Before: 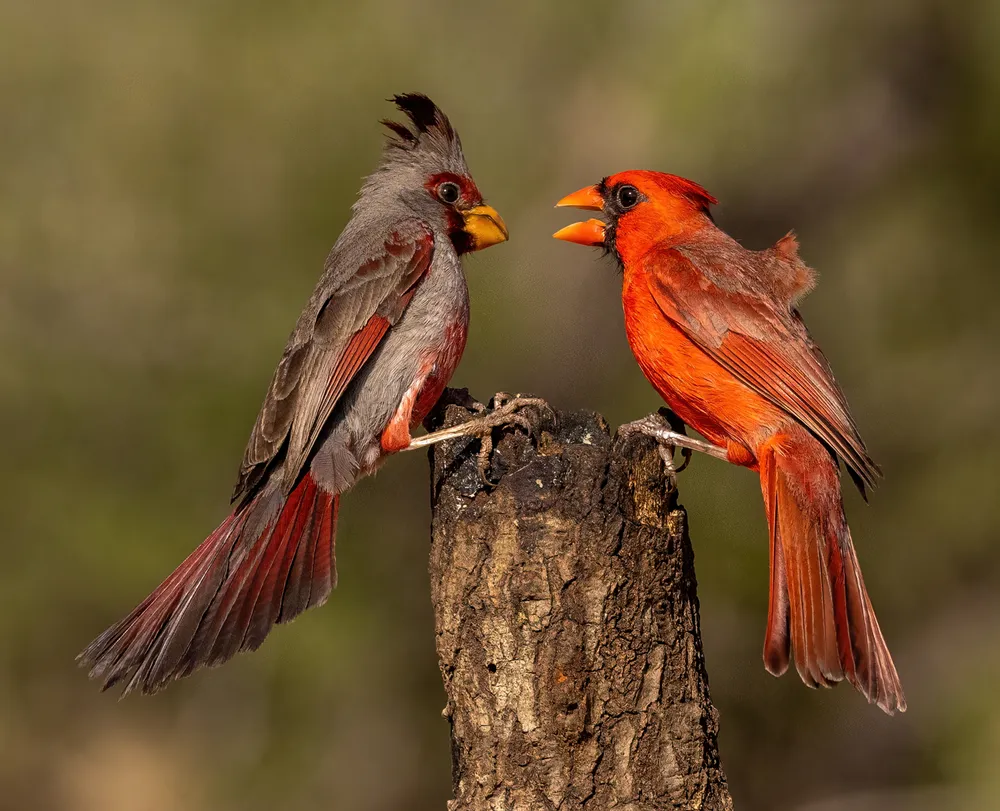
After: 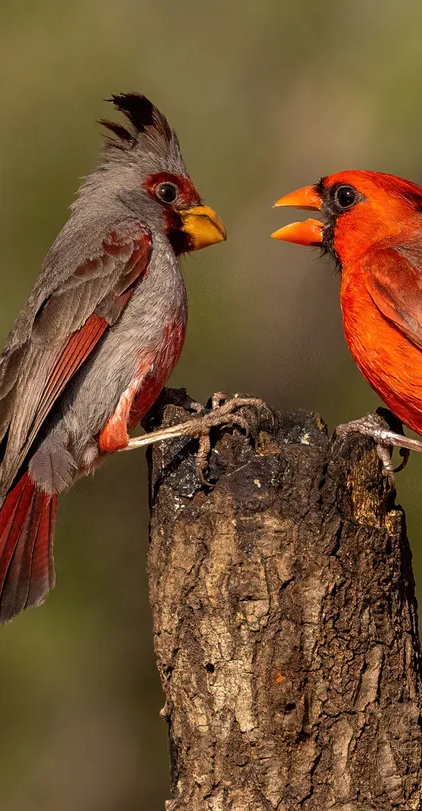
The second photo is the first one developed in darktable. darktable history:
crop: left 28.286%, right 29.473%
exposure: compensate exposure bias true, compensate highlight preservation false
